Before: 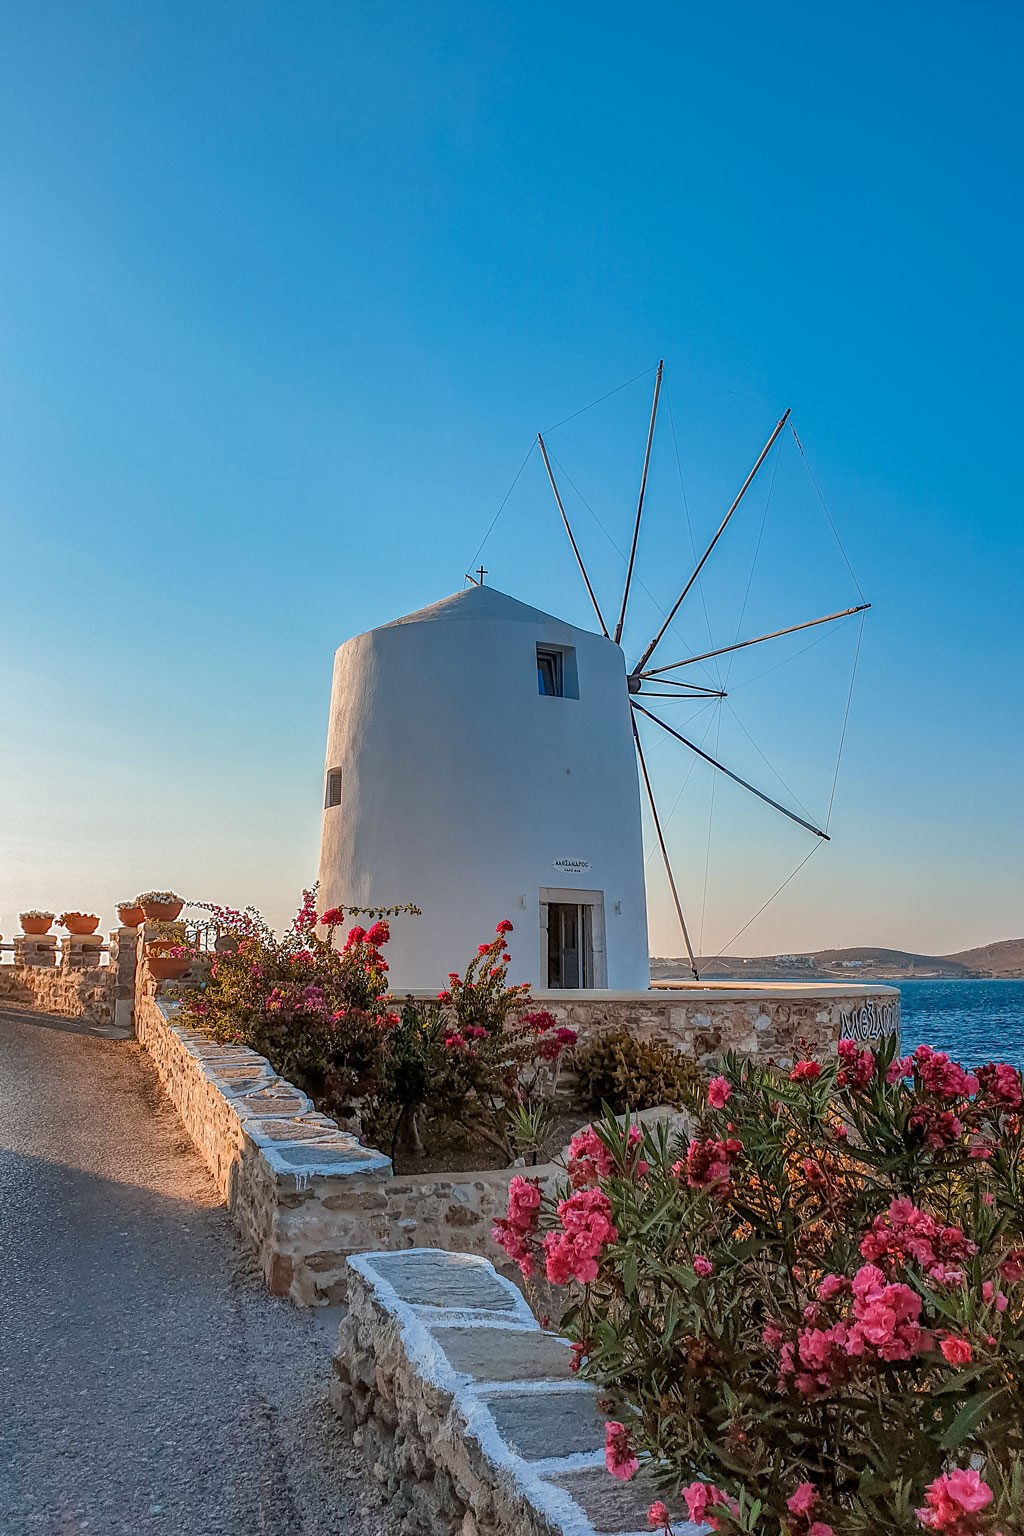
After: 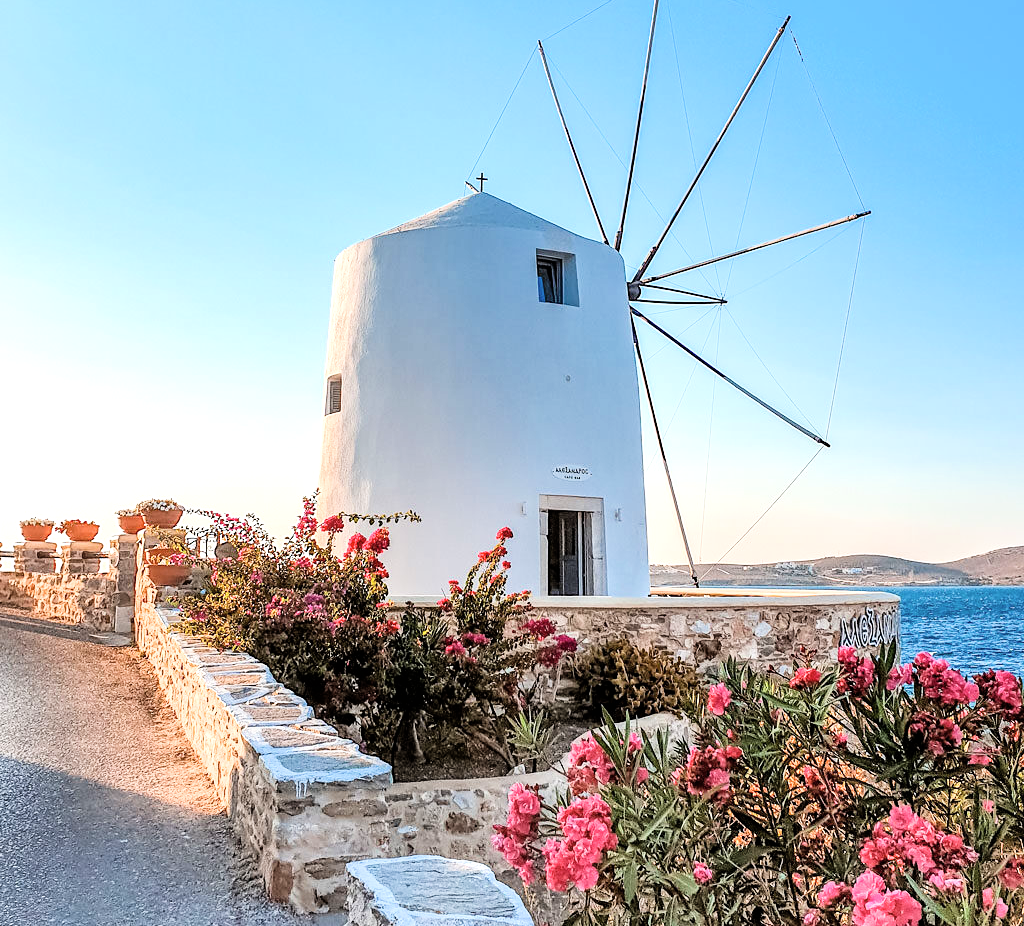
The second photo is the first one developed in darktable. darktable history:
crop and rotate: top 25.614%, bottom 14.038%
exposure: black level correction 0, exposure 1.124 EV, compensate highlight preservation false
filmic rgb: black relative exposure -7.65 EV, white relative exposure 4.56 EV, threshold 3.04 EV, hardness 3.61, contrast 1.259, enable highlight reconstruction true
shadows and highlights: radius 109.84, shadows 51.31, white point adjustment 9.11, highlights -5.16, soften with gaussian
